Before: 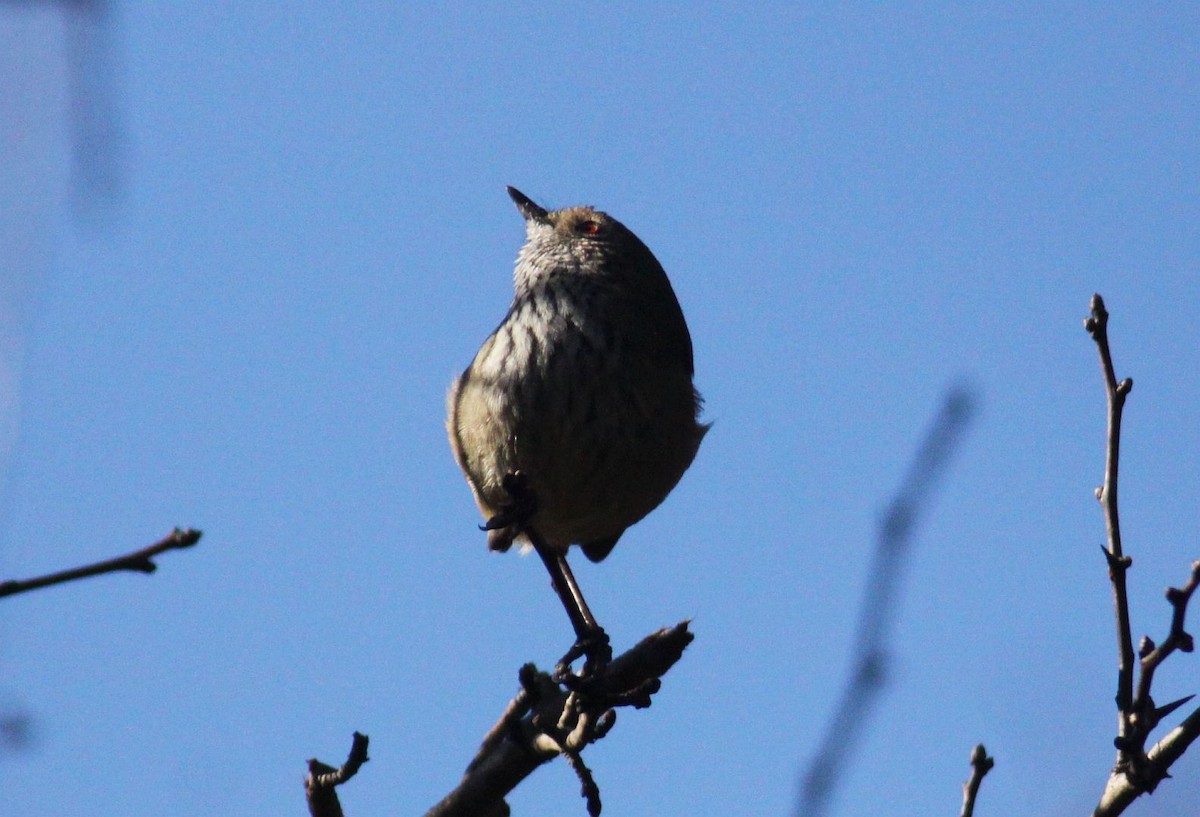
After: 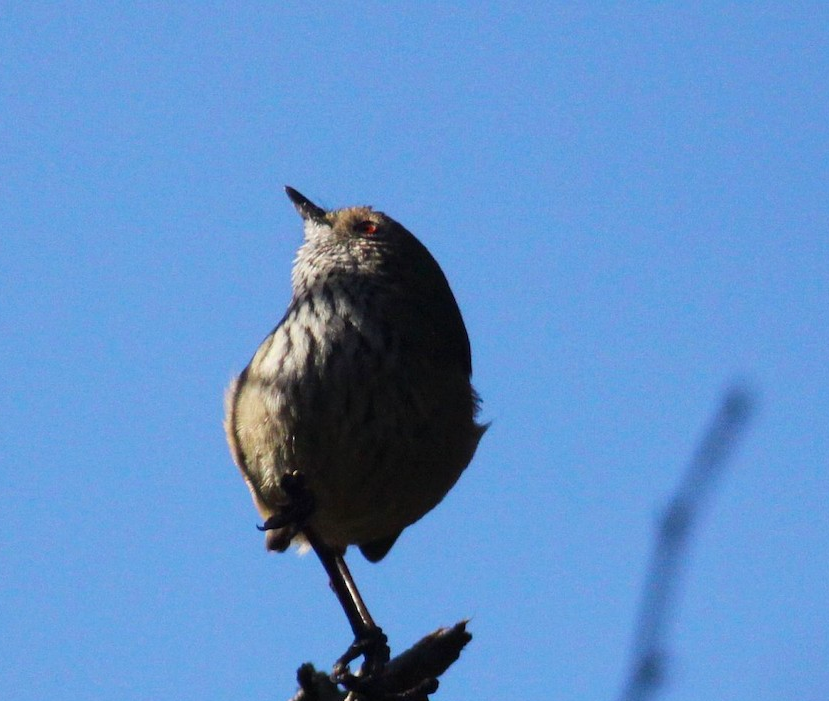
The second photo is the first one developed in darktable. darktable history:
contrast brightness saturation: saturation 0.133
crop: left 18.522%, right 12.378%, bottom 14.103%
